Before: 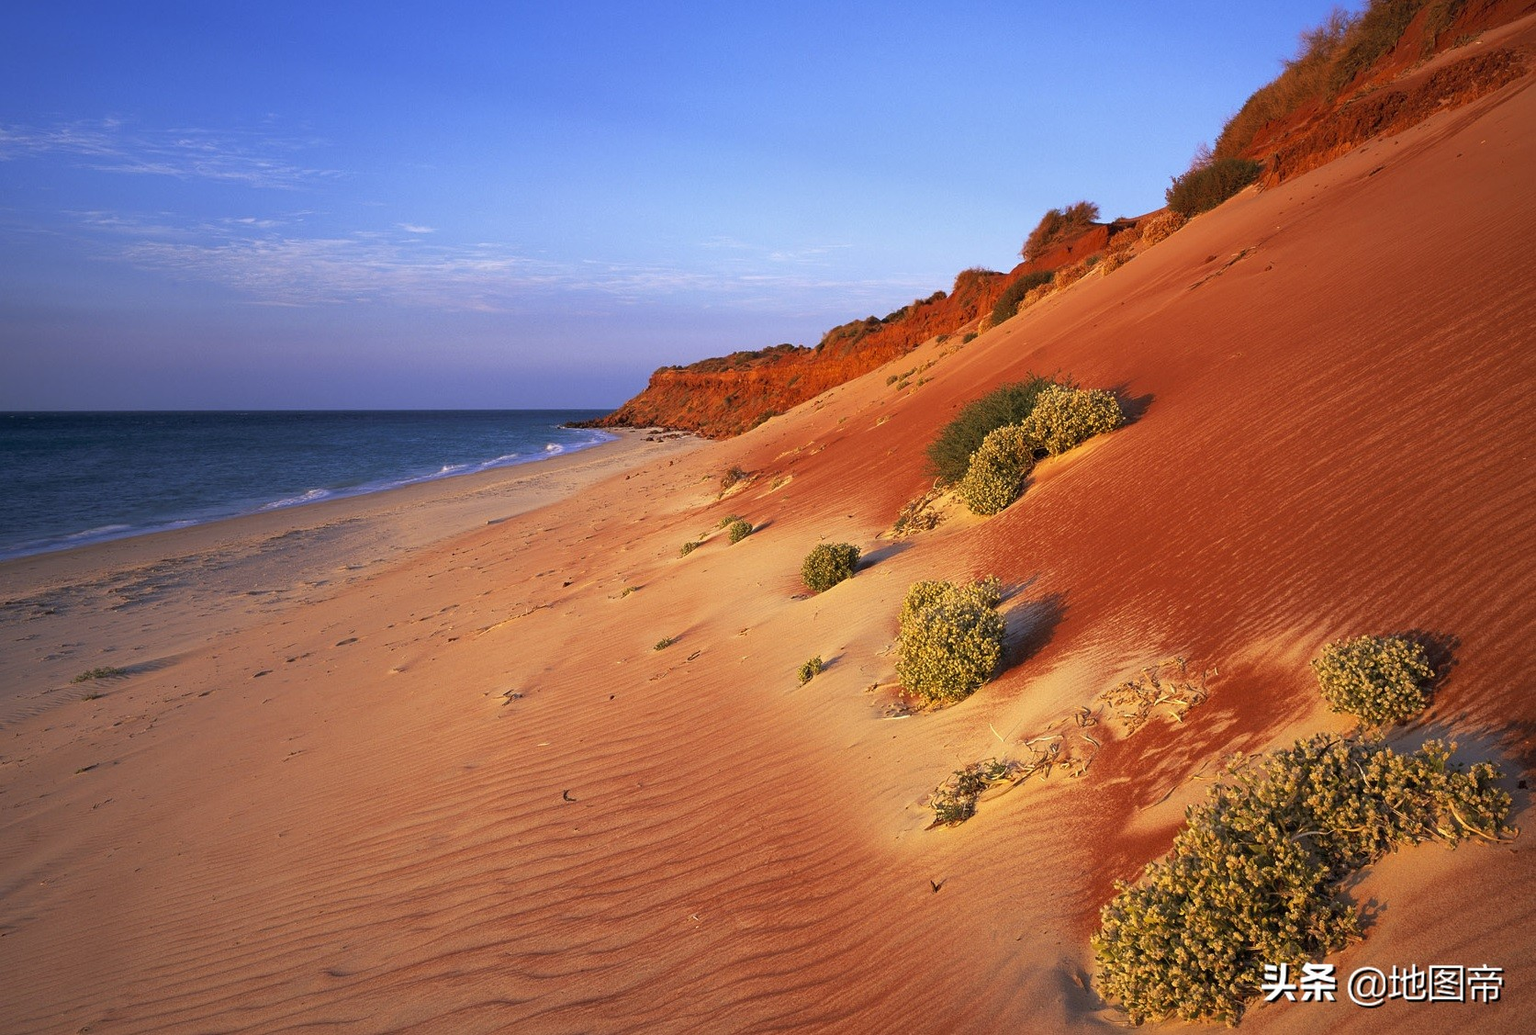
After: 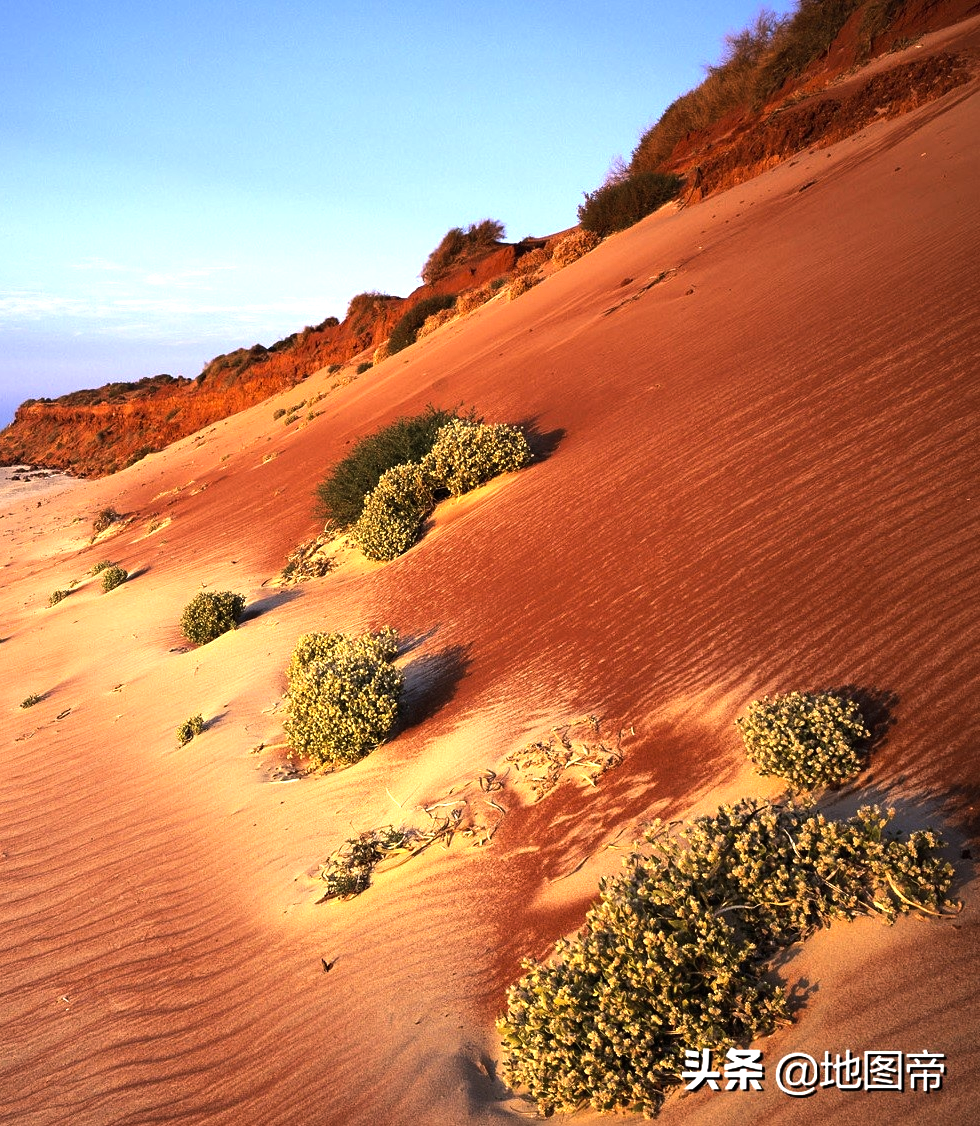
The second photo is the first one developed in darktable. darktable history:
crop: left 41.402%
tone equalizer: -8 EV -1.08 EV, -7 EV -1.01 EV, -6 EV -0.867 EV, -5 EV -0.578 EV, -3 EV 0.578 EV, -2 EV 0.867 EV, -1 EV 1.01 EV, +0 EV 1.08 EV, edges refinement/feathering 500, mask exposure compensation -1.57 EV, preserve details no
